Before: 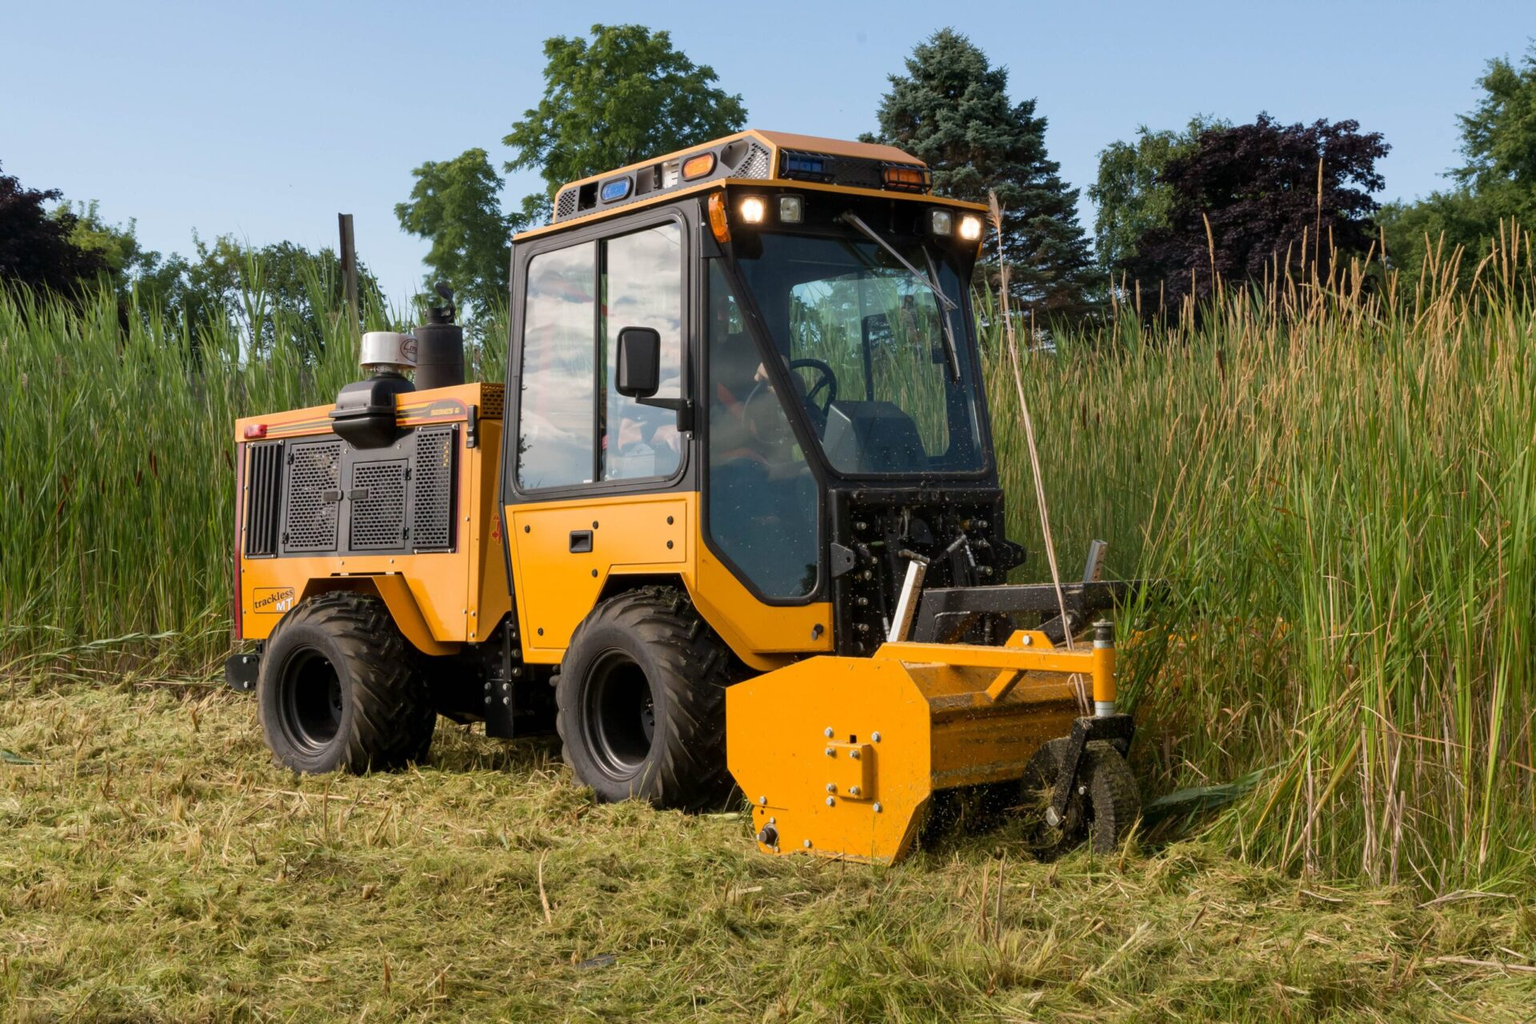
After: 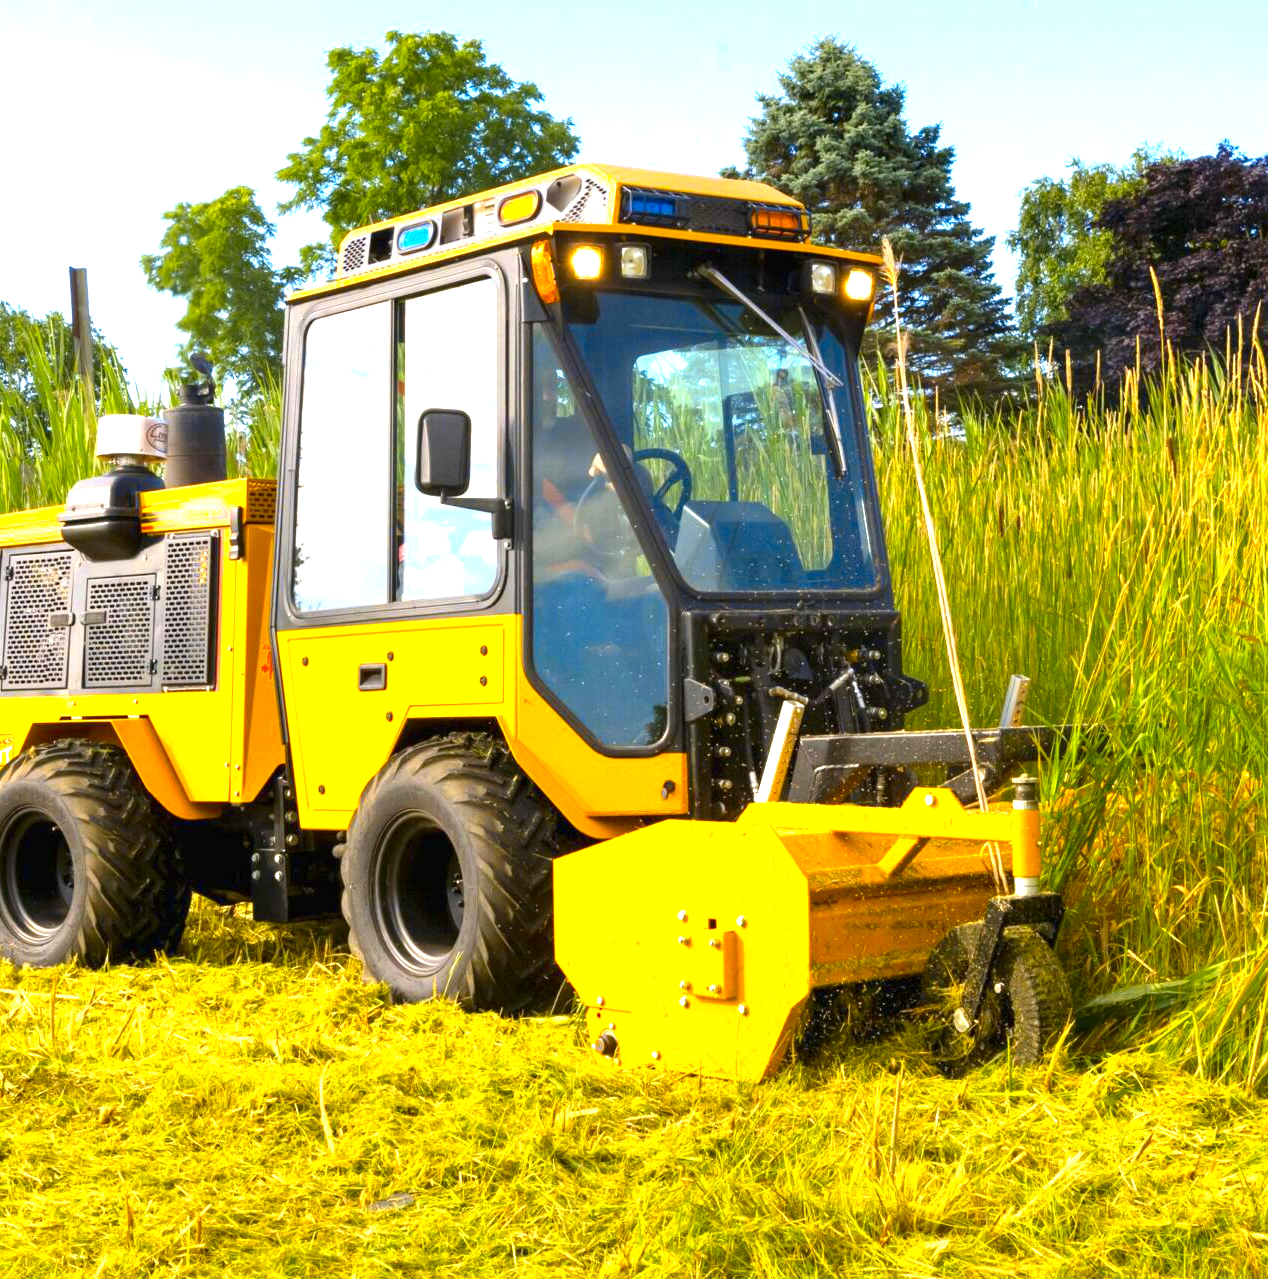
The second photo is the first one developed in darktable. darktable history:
color contrast: green-magenta contrast 1.12, blue-yellow contrast 1.95, unbound 0
sharpen: radius 2.883, amount 0.868, threshold 47.523
crop and rotate: left 18.442%, right 15.508%
exposure: black level correction 0, exposure 1.675 EV, compensate exposure bias true, compensate highlight preservation false
